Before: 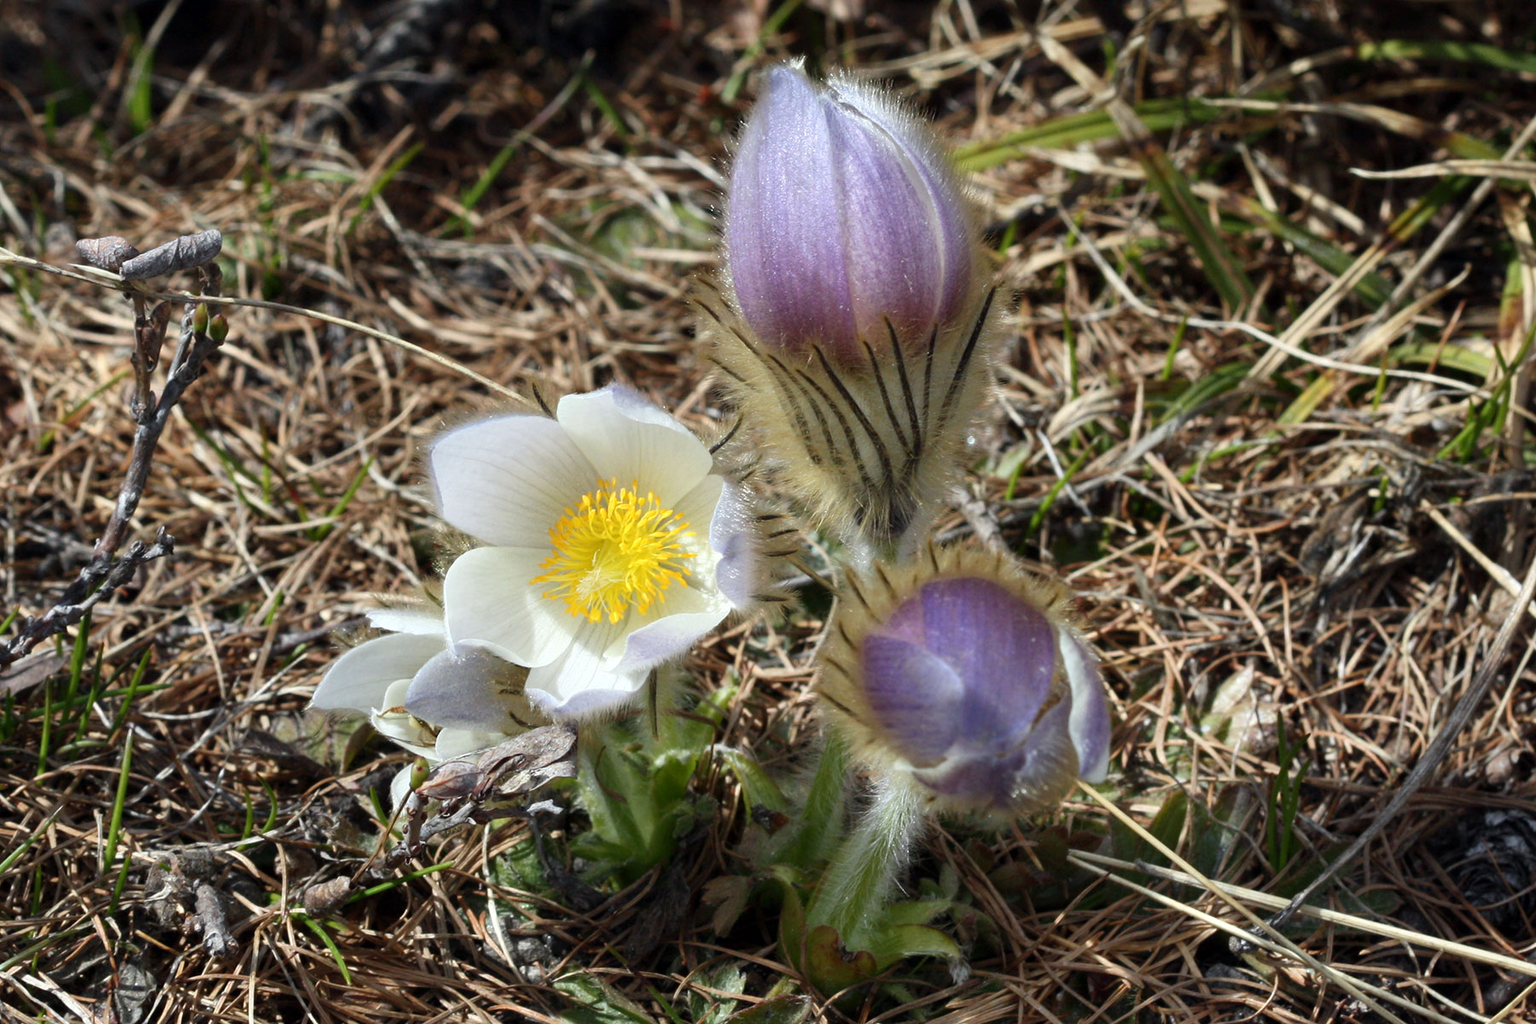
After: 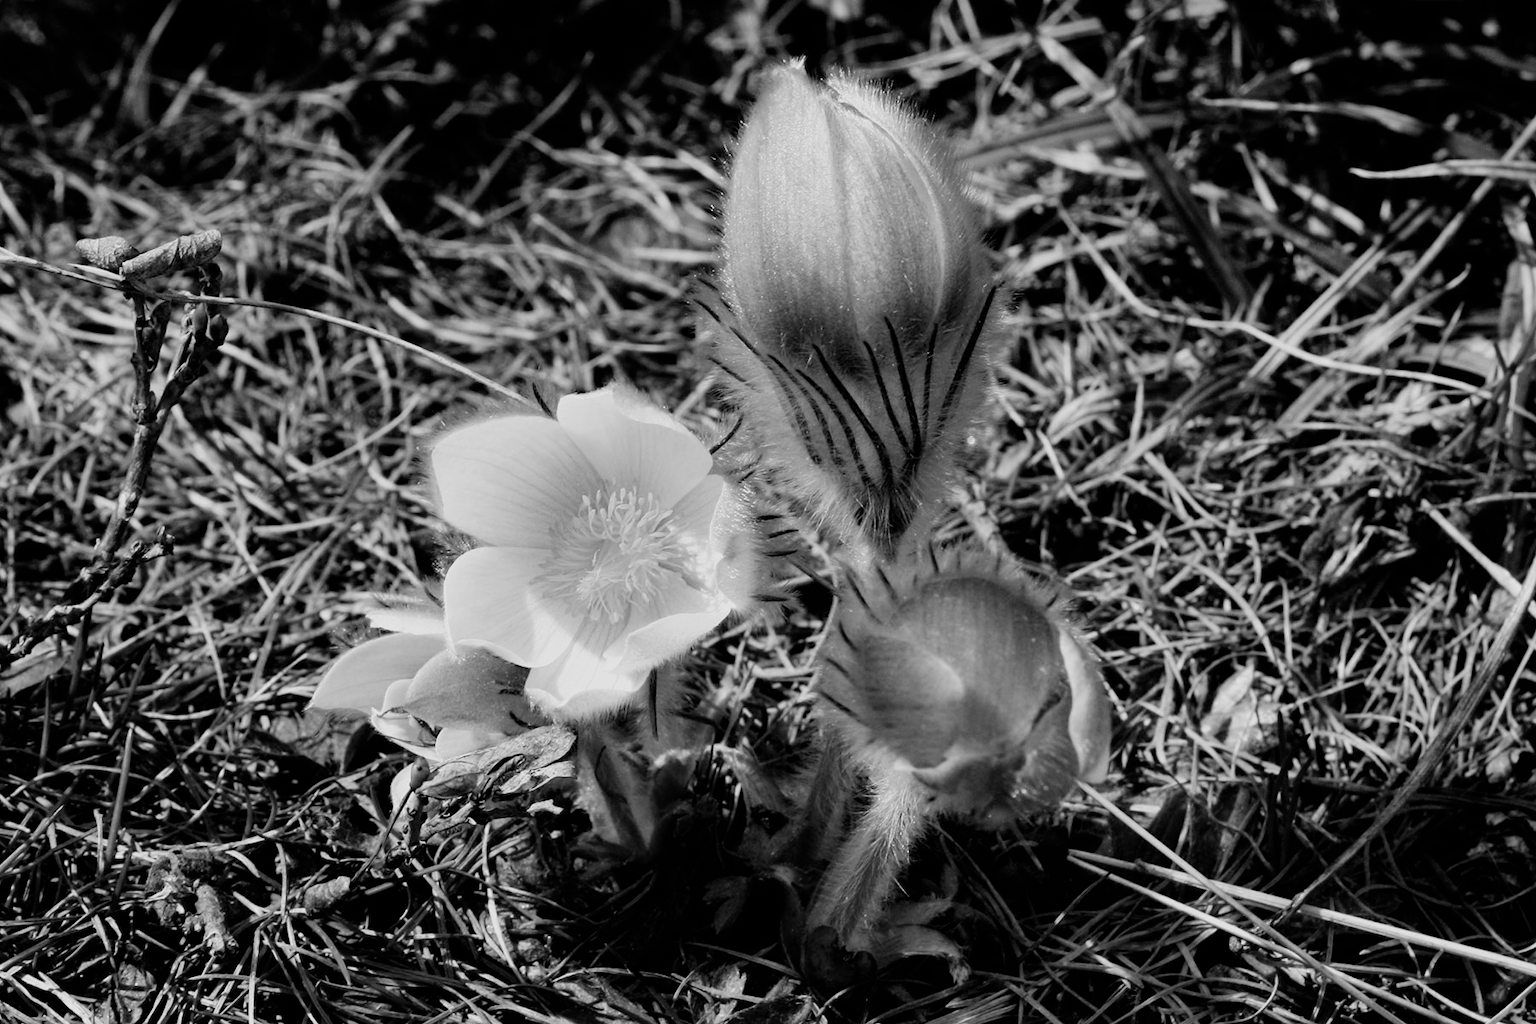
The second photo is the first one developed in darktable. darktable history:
tone equalizer: on, module defaults
filmic rgb: black relative exposure -5 EV, hardness 2.88, contrast 1.2
color zones: curves: ch0 [(0, 0.6) (0.129, 0.508) (0.193, 0.483) (0.429, 0.5) (0.571, 0.5) (0.714, 0.5) (0.857, 0.5) (1, 0.6)]; ch1 [(0, 0.481) (0.112, 0.245) (0.213, 0.223) (0.429, 0.233) (0.571, 0.231) (0.683, 0.242) (0.857, 0.296) (1, 0.481)]
color calibration: output gray [0.25, 0.35, 0.4, 0], x 0.383, y 0.372, temperature 3905.17 K
